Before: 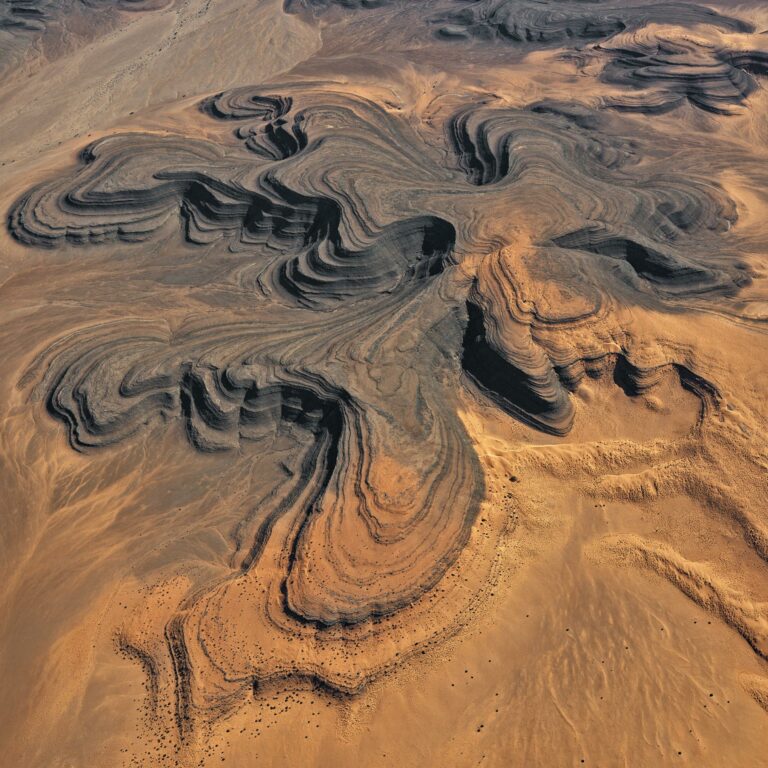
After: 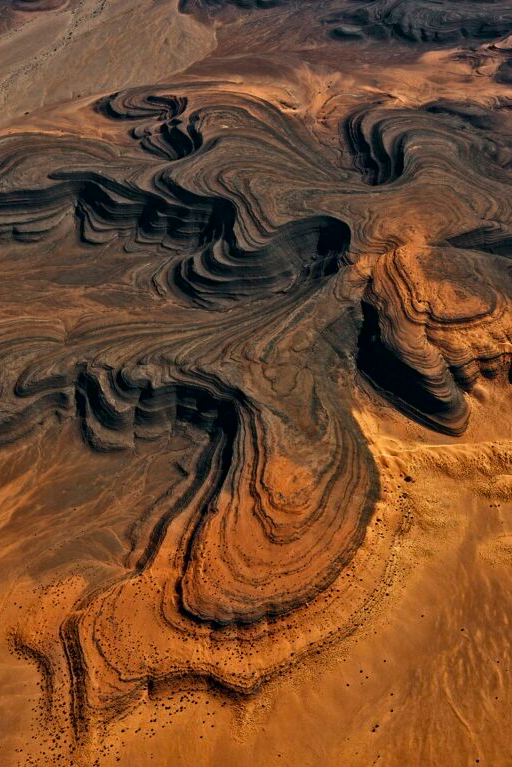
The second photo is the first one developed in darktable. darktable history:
crop and rotate: left 13.688%, right 19.645%
contrast brightness saturation: contrast 0.104, brightness -0.261, saturation 0.135
